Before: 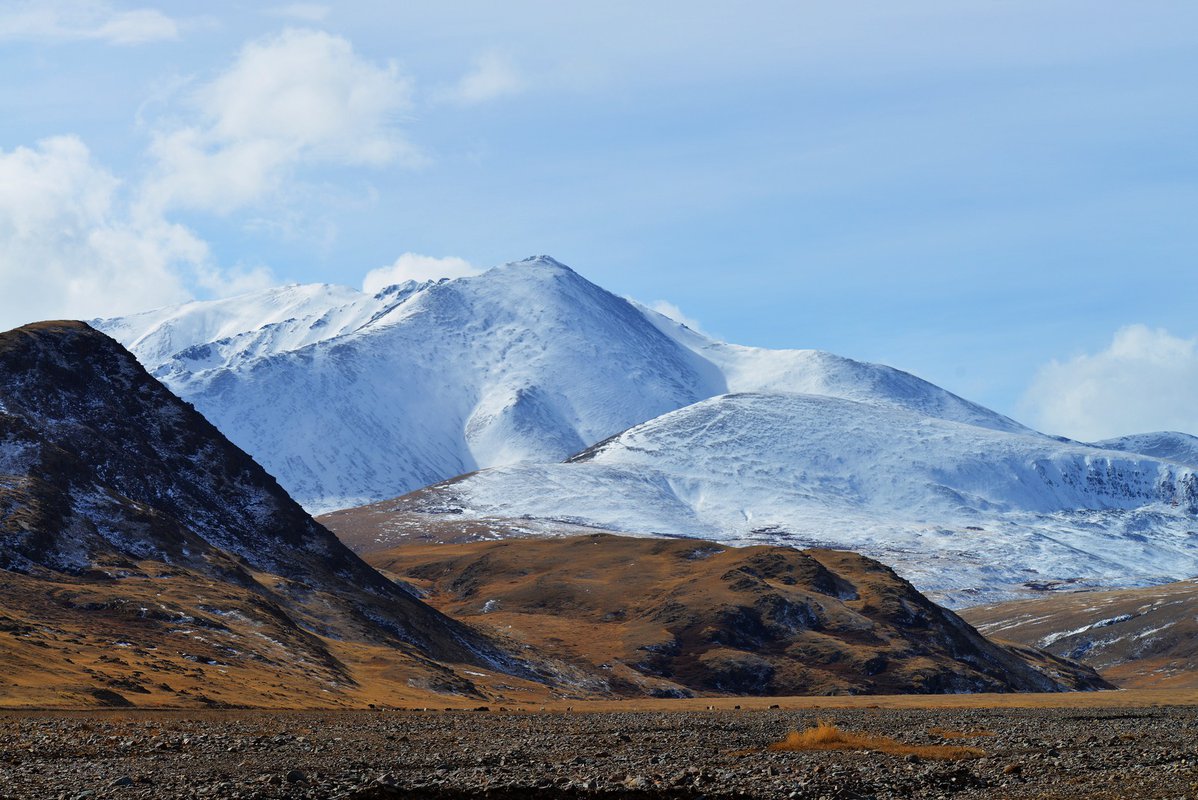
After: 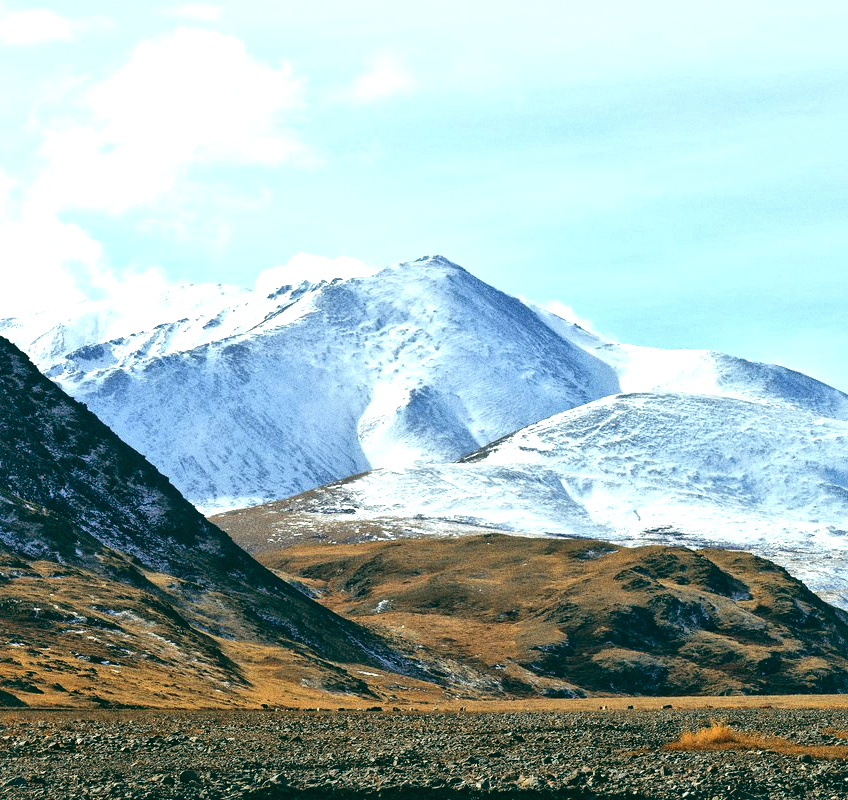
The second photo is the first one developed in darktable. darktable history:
exposure: black level correction 0, exposure 1.1 EV, compensate exposure bias true, compensate highlight preservation false
crop and rotate: left 9.061%, right 20.142%
color balance: lift [1.005, 0.99, 1.007, 1.01], gamma [1, 1.034, 1.032, 0.966], gain [0.873, 1.055, 1.067, 0.933]
local contrast: mode bilateral grid, contrast 20, coarseness 19, detail 163%, midtone range 0.2
grain: coarseness 0.09 ISO, strength 40%
